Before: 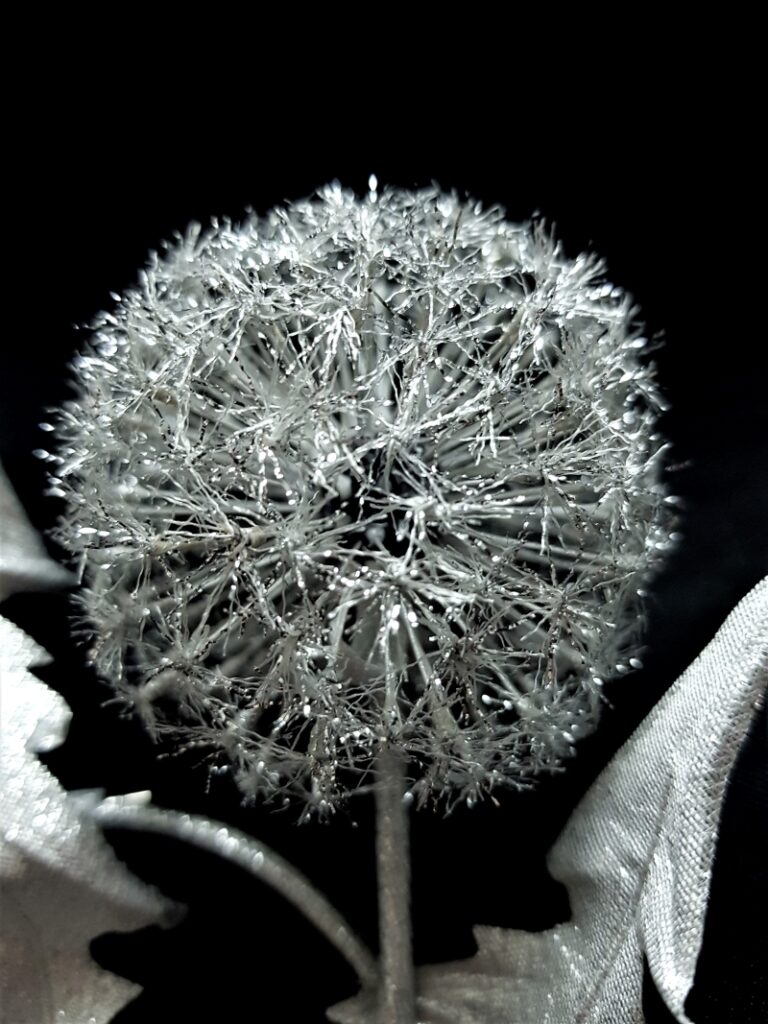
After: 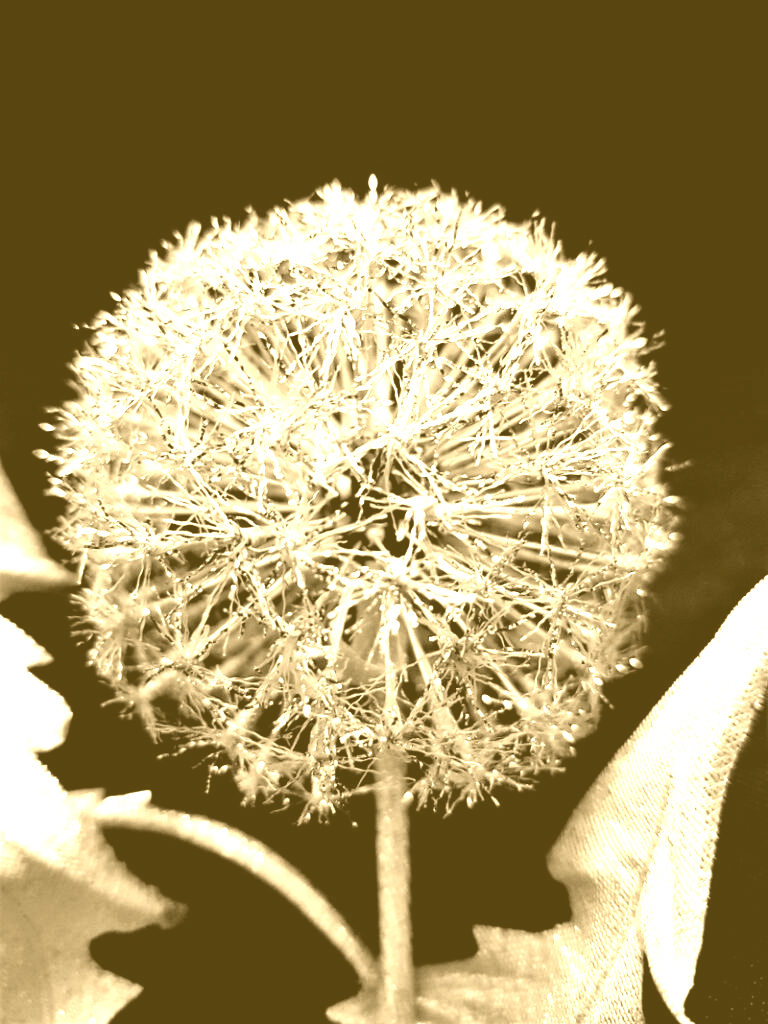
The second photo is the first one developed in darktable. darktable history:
shadows and highlights: shadows 60, soften with gaussian
base curve: curves: ch0 [(0, 0) (0.557, 0.834) (1, 1)]
colorize: hue 36°, source mix 100%
